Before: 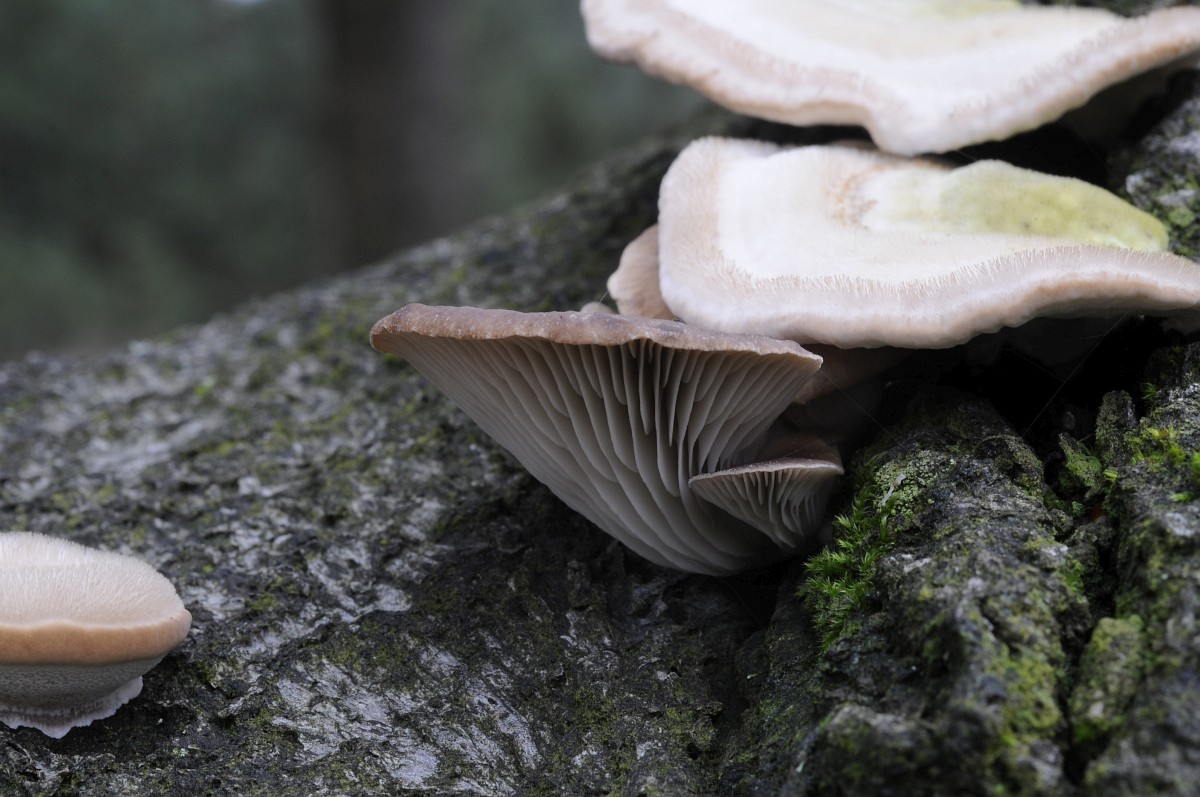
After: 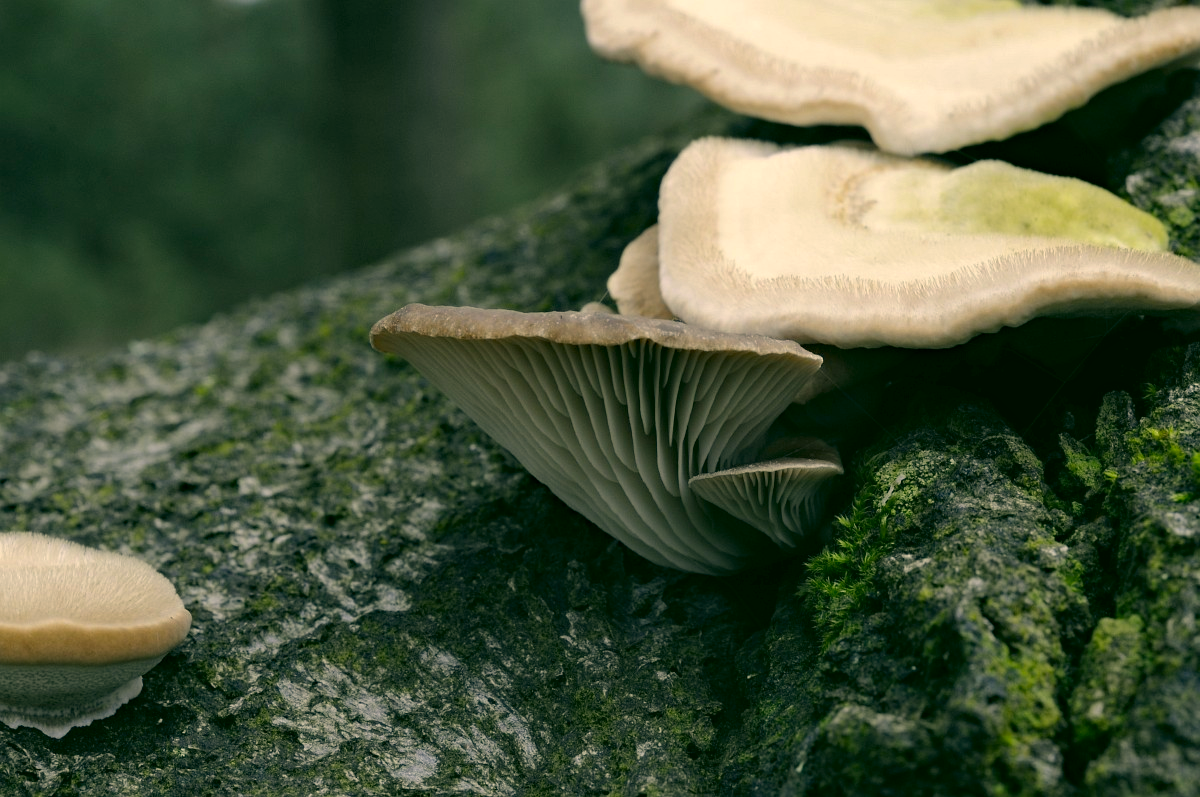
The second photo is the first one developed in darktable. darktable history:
haze removal: compatibility mode true, adaptive false
color correction: highlights a* 4.73, highlights b* 24.94, shadows a* -16.34, shadows b* 3.81
